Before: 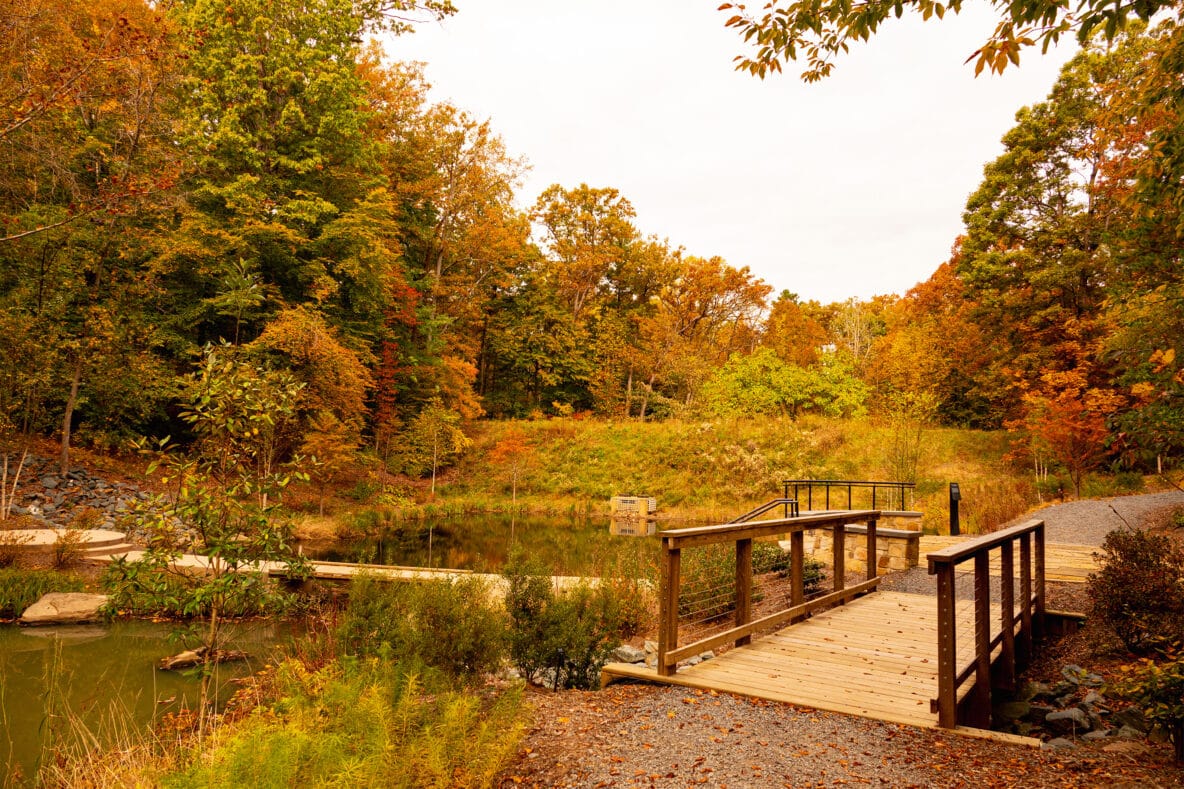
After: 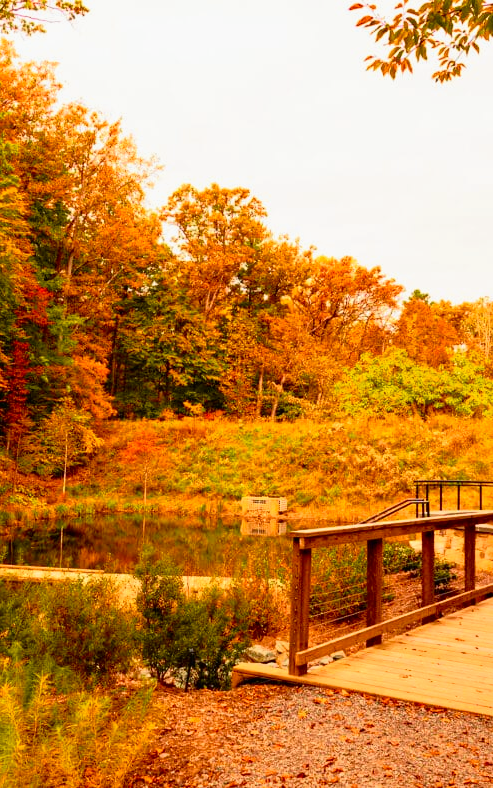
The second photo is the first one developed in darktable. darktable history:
exposure: compensate highlight preservation false
tone curve: curves: ch0 [(0, 0.006) (0.037, 0.022) (0.123, 0.105) (0.19, 0.173) (0.277, 0.279) (0.474, 0.517) (0.597, 0.662) (0.687, 0.774) (0.855, 0.891) (1, 0.982)]; ch1 [(0, 0) (0.243, 0.245) (0.422, 0.415) (0.493, 0.495) (0.508, 0.503) (0.544, 0.552) (0.557, 0.582) (0.626, 0.672) (0.694, 0.732) (1, 1)]; ch2 [(0, 0) (0.249, 0.216) (0.356, 0.329) (0.424, 0.442) (0.476, 0.483) (0.498, 0.5) (0.517, 0.519) (0.532, 0.539) (0.562, 0.596) (0.614, 0.662) (0.706, 0.757) (0.808, 0.809) (0.991, 0.968)], color space Lab, independent channels, preserve colors none
crop: left 31.229%, right 27.105%
